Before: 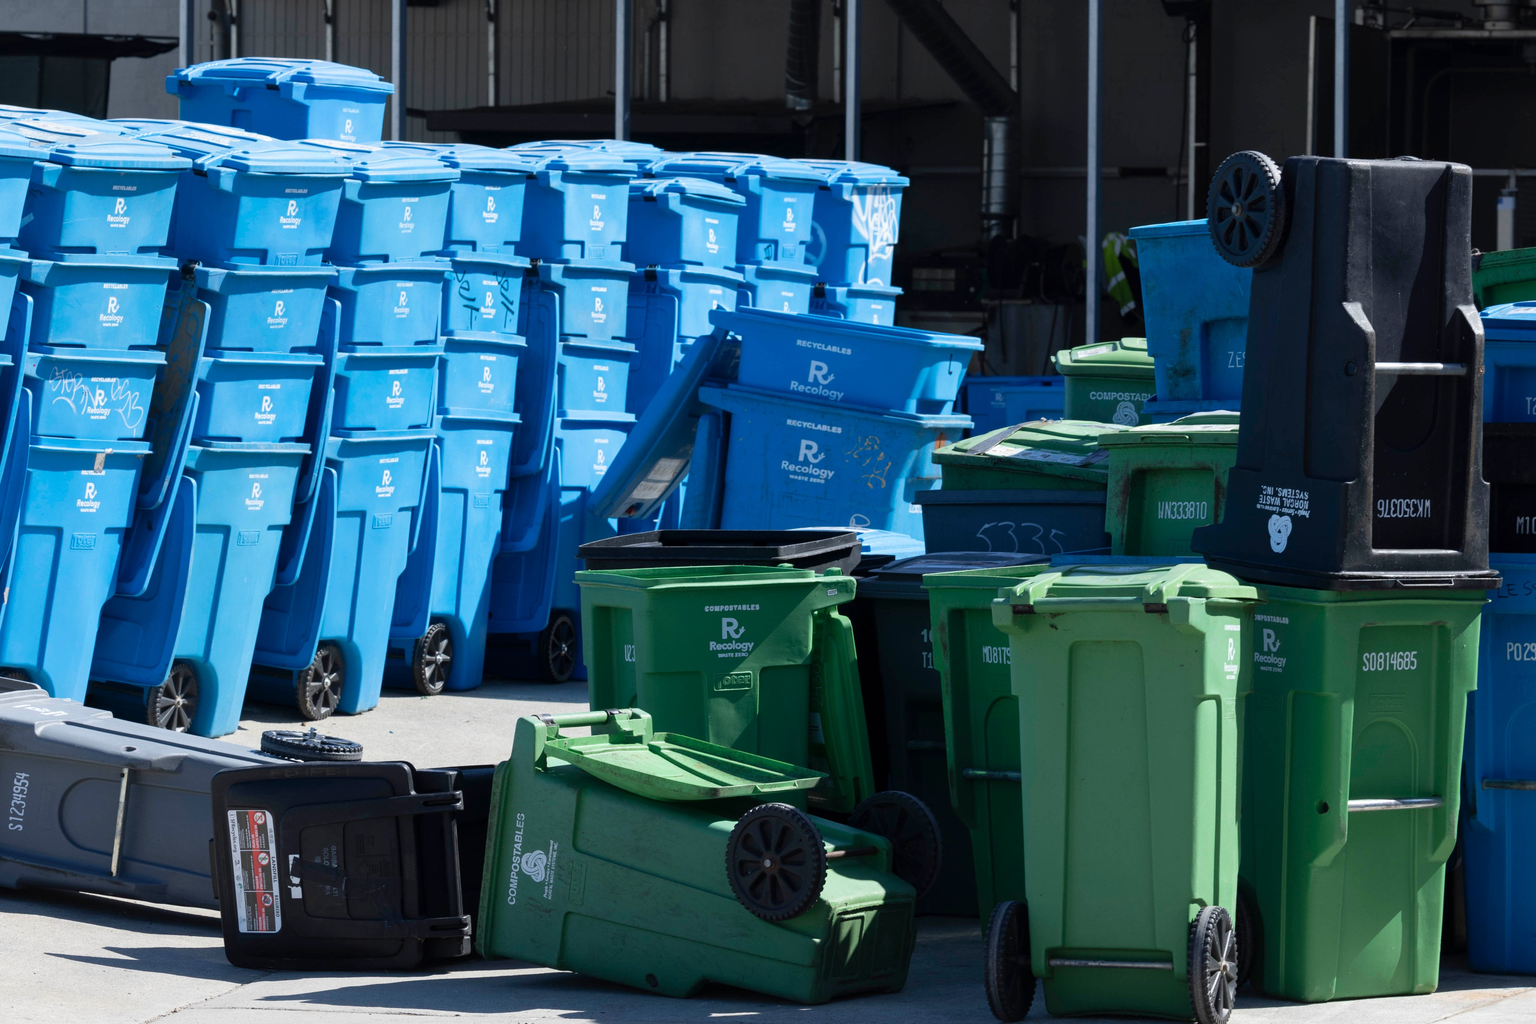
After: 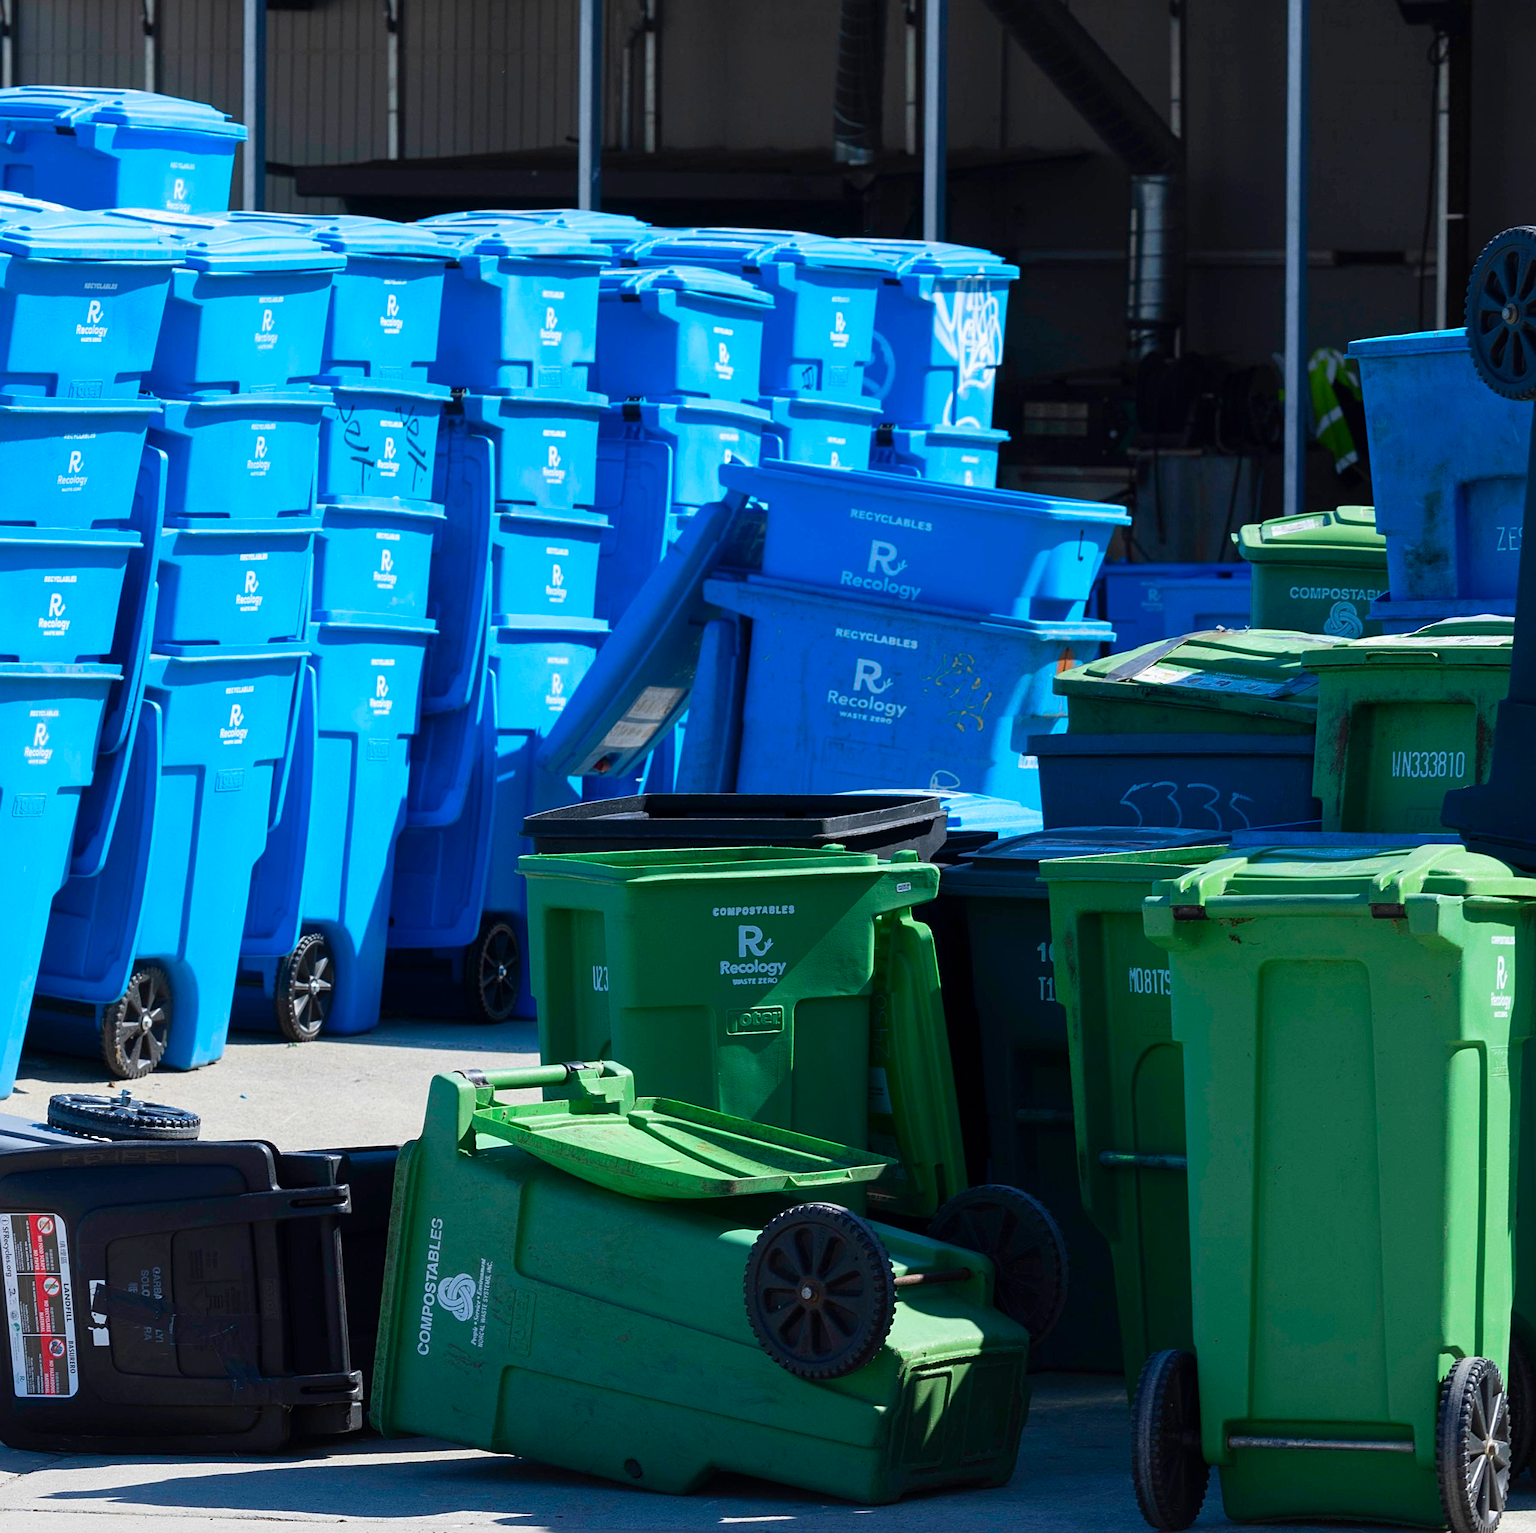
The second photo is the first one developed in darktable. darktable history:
sharpen: radius 2.175, amount 0.385, threshold 0.029
crop and rotate: left 14.934%, right 18.306%
contrast brightness saturation: saturation 0.515
